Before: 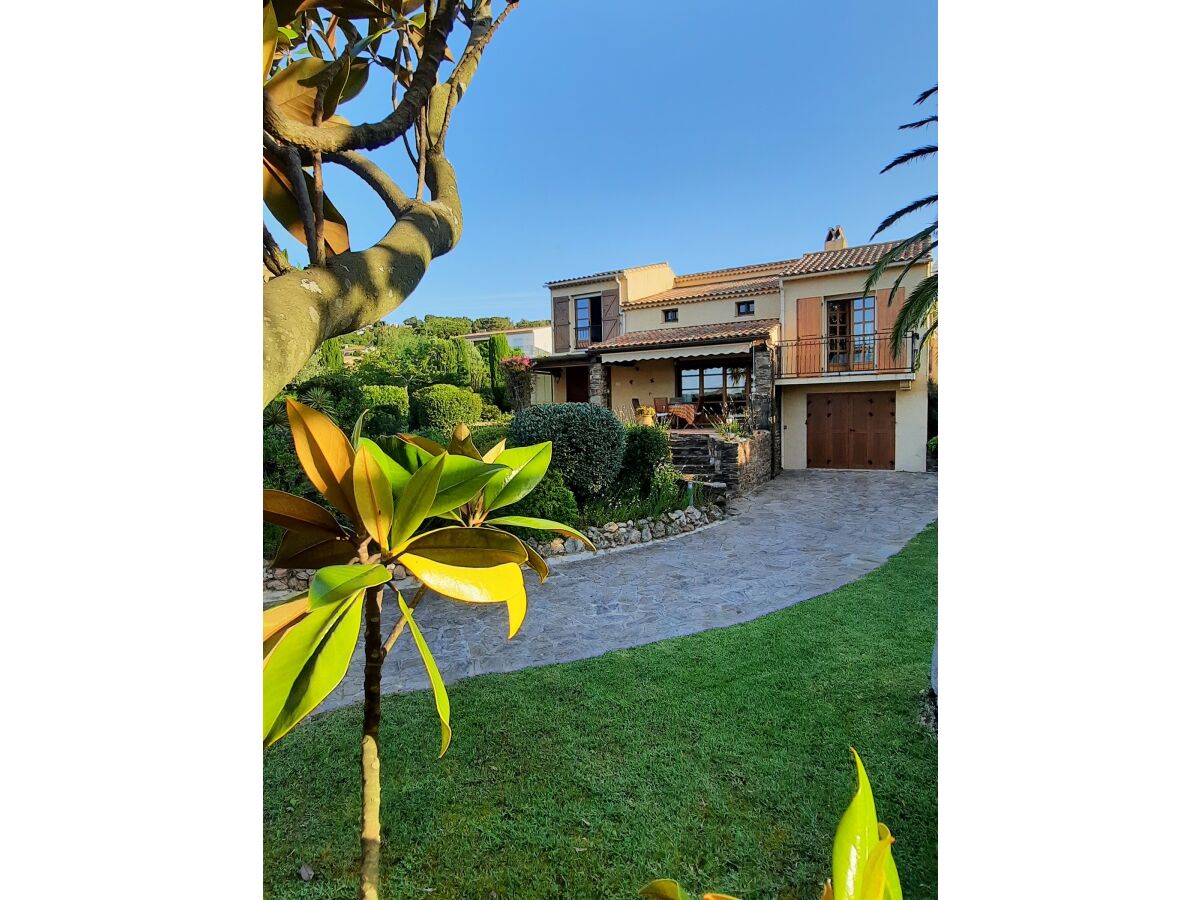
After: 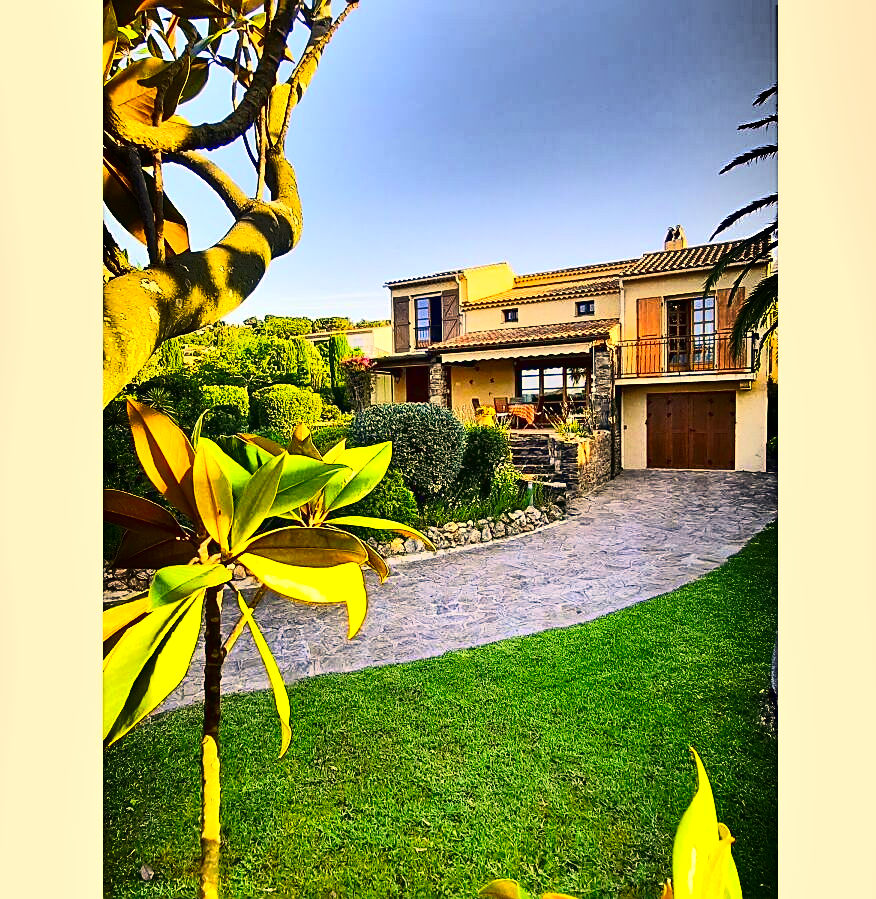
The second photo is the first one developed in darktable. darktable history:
sharpen: amount 0.548
exposure: exposure 1 EV, compensate highlight preservation false
color correction: highlights a* 14.76, highlights b* 30.84
crop: left 13.409%, top 0%, right 13.514%
tone curve: curves: ch0 [(0, 0.021) (0.049, 0.044) (0.152, 0.14) (0.328, 0.377) (0.473, 0.543) (0.663, 0.734) (0.84, 0.899) (1, 0.969)]; ch1 [(0, 0) (0.302, 0.331) (0.427, 0.433) (0.472, 0.47) (0.502, 0.503) (0.527, 0.524) (0.564, 0.591) (0.602, 0.632) (0.677, 0.701) (0.859, 0.885) (1, 1)]; ch2 [(0, 0) (0.33, 0.301) (0.447, 0.44) (0.487, 0.496) (0.502, 0.516) (0.535, 0.563) (0.565, 0.6) (0.618, 0.629) (1, 1)], color space Lab, linked channels, preserve colors none
contrast brightness saturation: contrast 0.095, saturation 0.285
shadows and highlights: shadows 17.81, highlights -84.6, shadows color adjustment 99.13%, highlights color adjustment 0.203%, soften with gaussian
